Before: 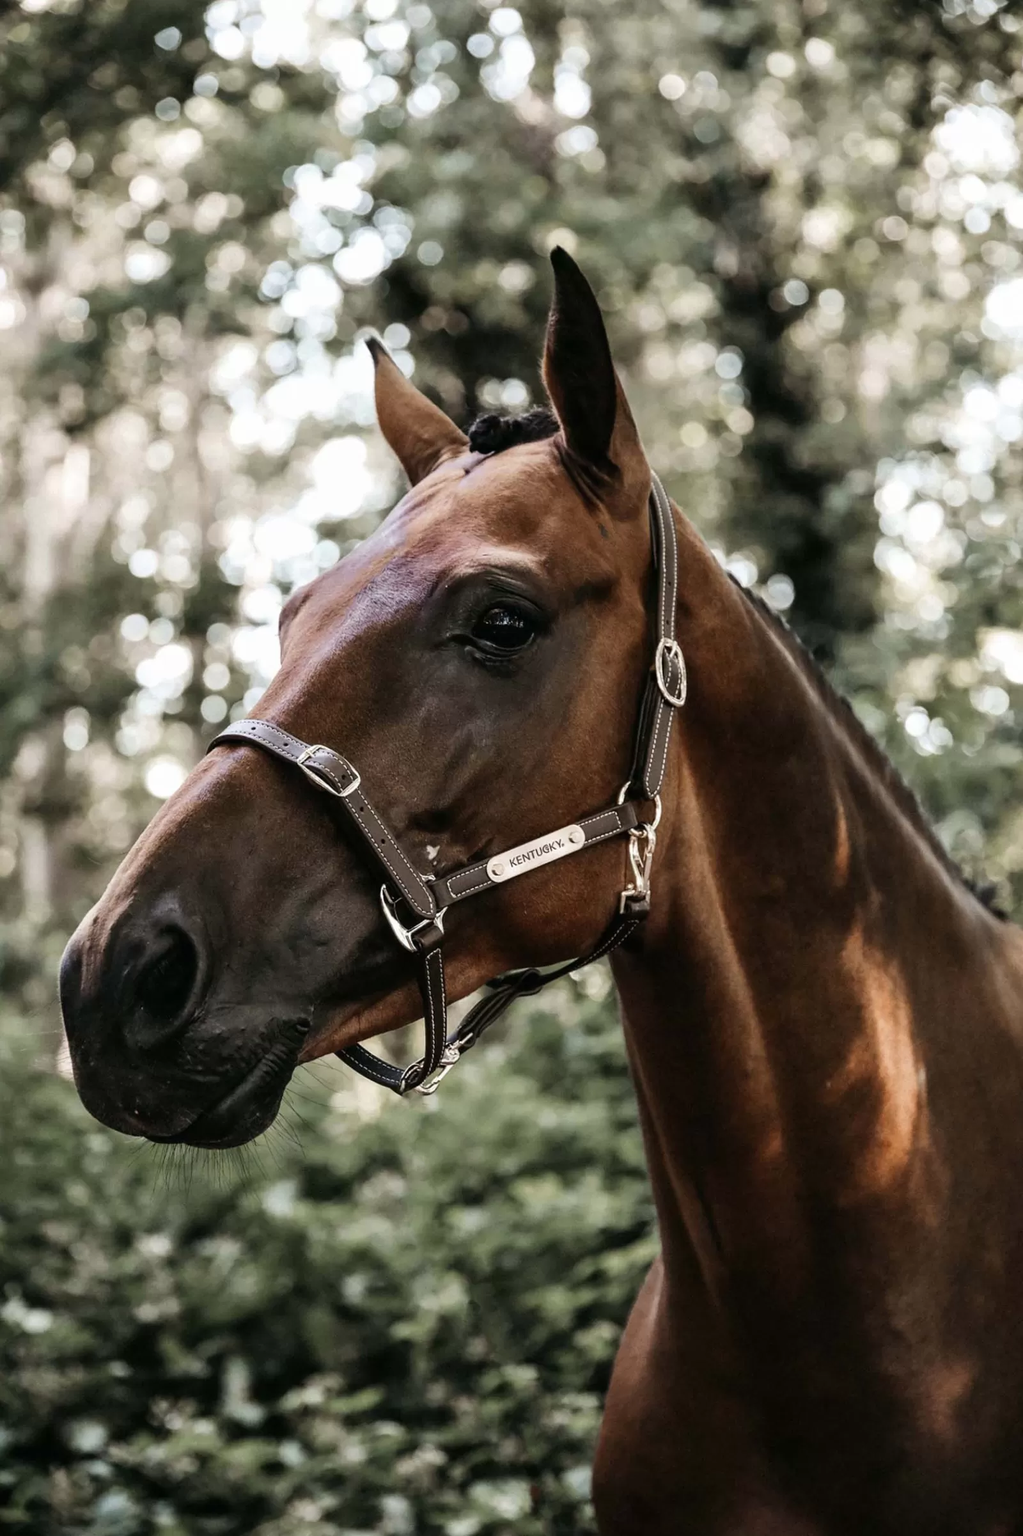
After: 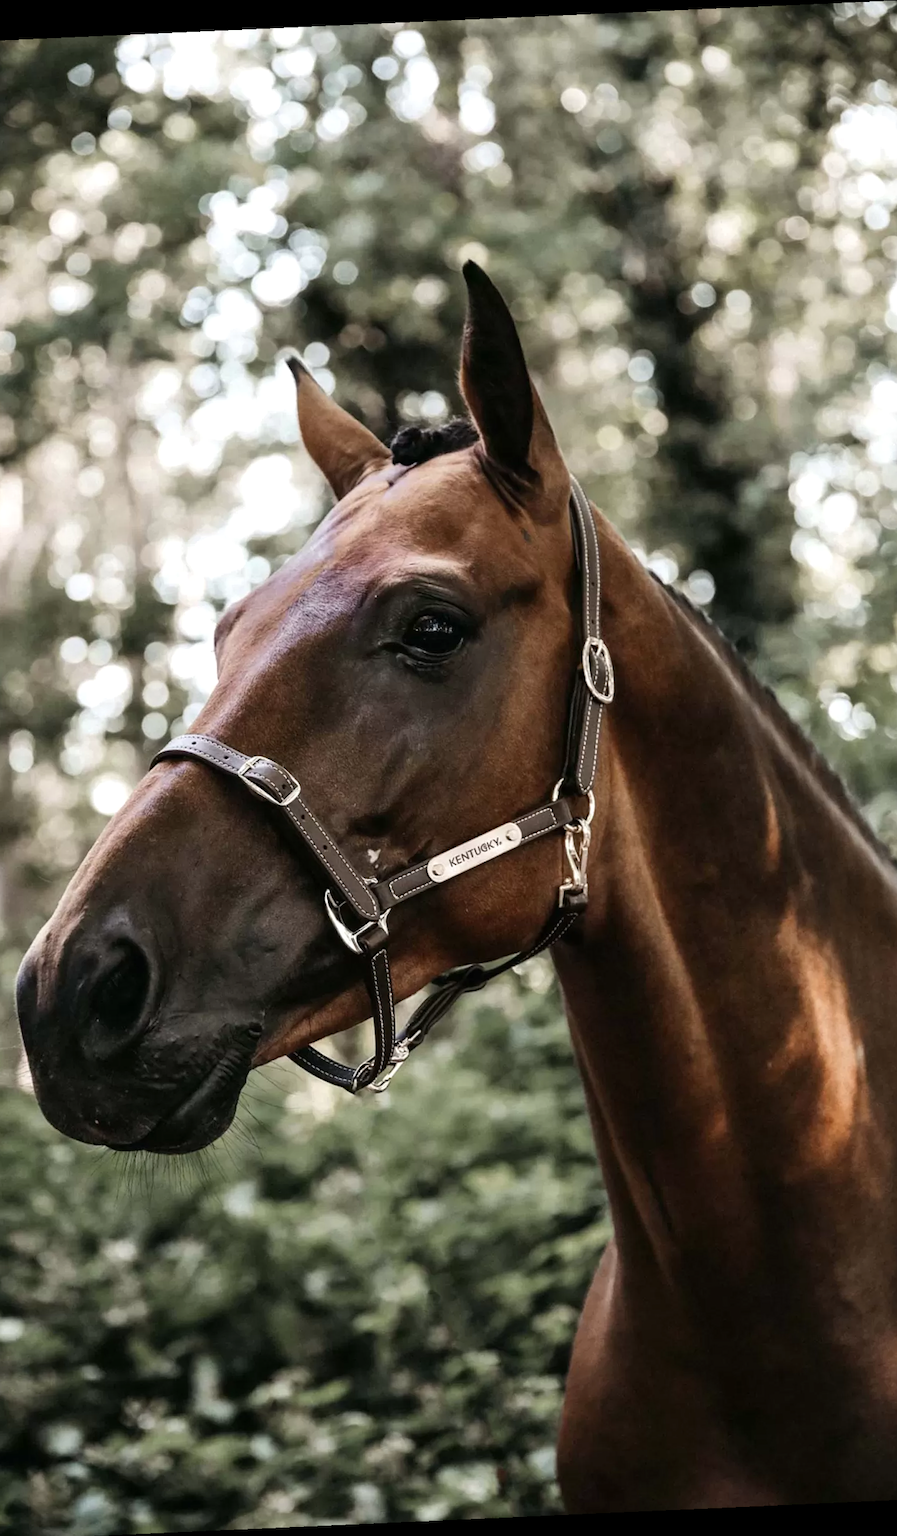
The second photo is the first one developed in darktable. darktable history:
exposure: exposure 0.078 EV, compensate highlight preservation false
tone equalizer: -8 EV 0.06 EV, smoothing diameter 25%, edges refinement/feathering 10, preserve details guided filter
rotate and perspective: rotation -2.56°, automatic cropping off
crop: left 8.026%, right 7.374%
